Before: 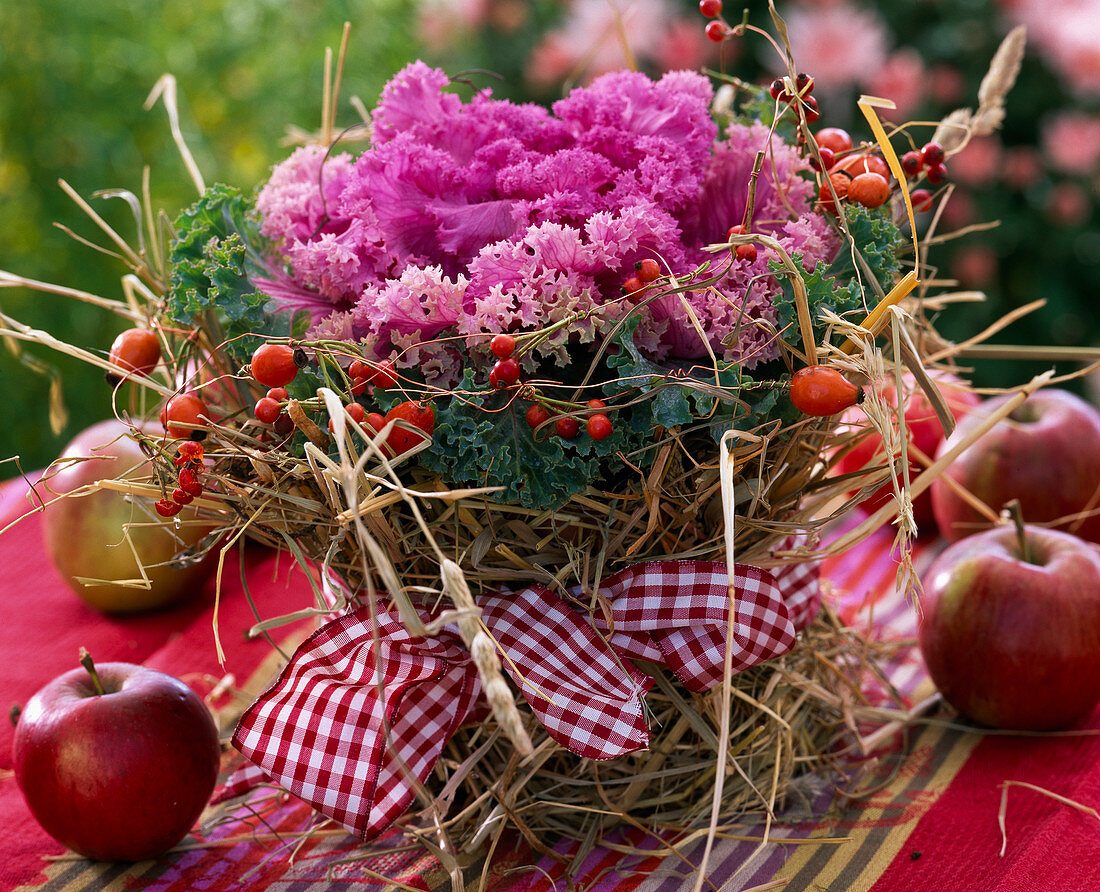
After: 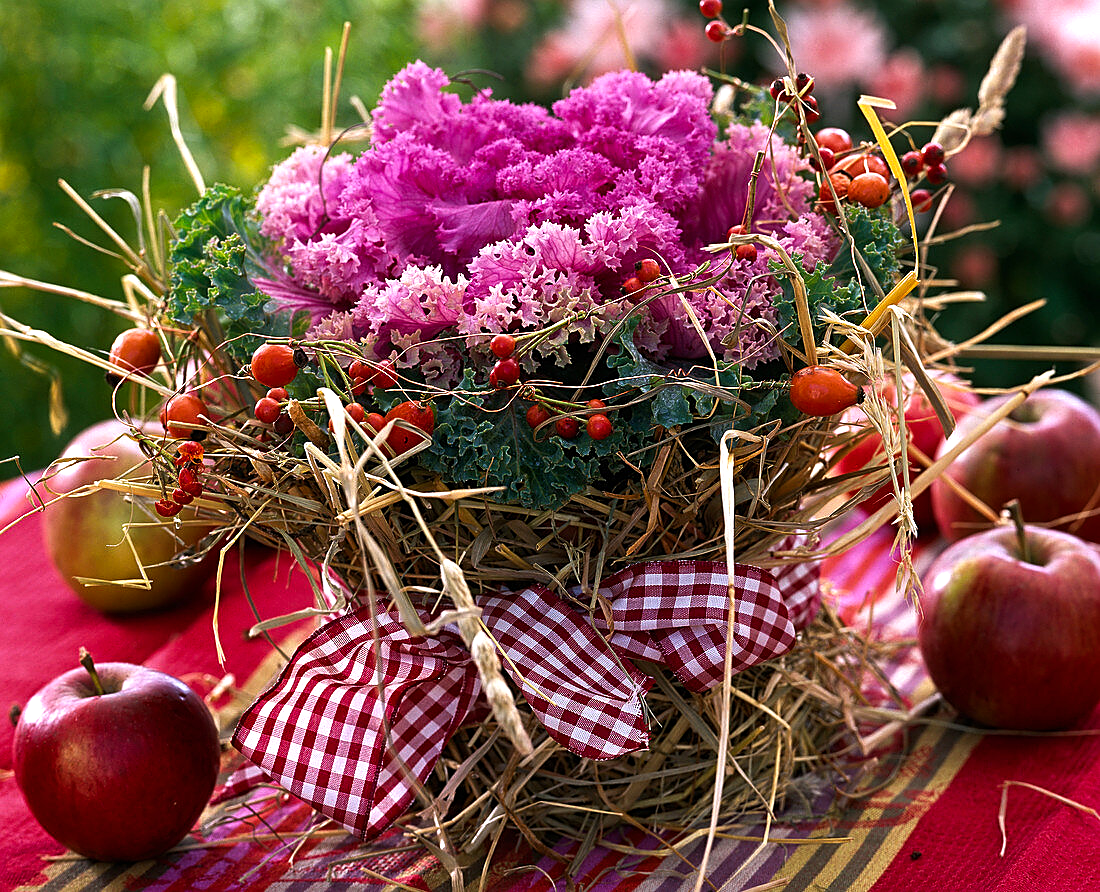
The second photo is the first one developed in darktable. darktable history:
color balance rgb: perceptual saturation grading › global saturation 9.916%, perceptual brilliance grading › highlights 15.889%, perceptual brilliance grading › shadows -13.904%
sharpen: on, module defaults
